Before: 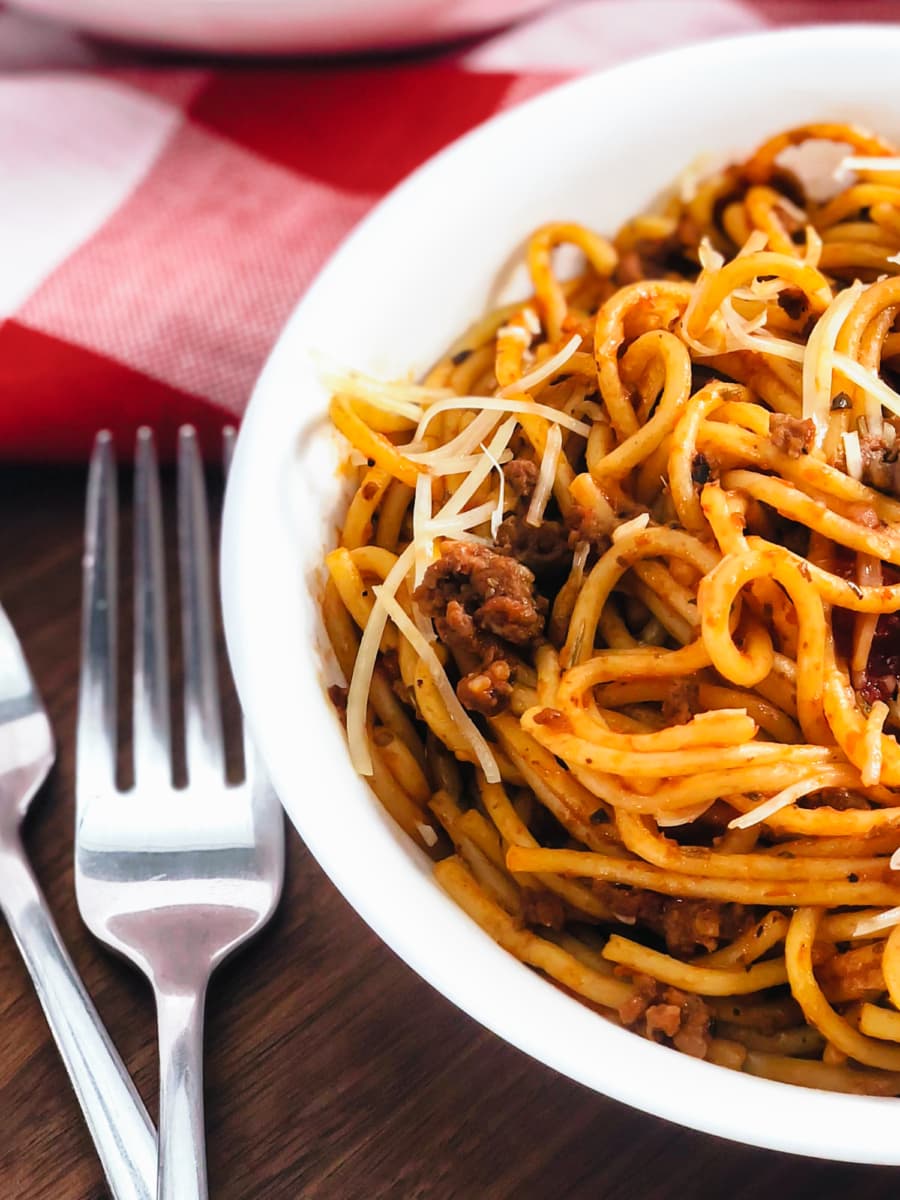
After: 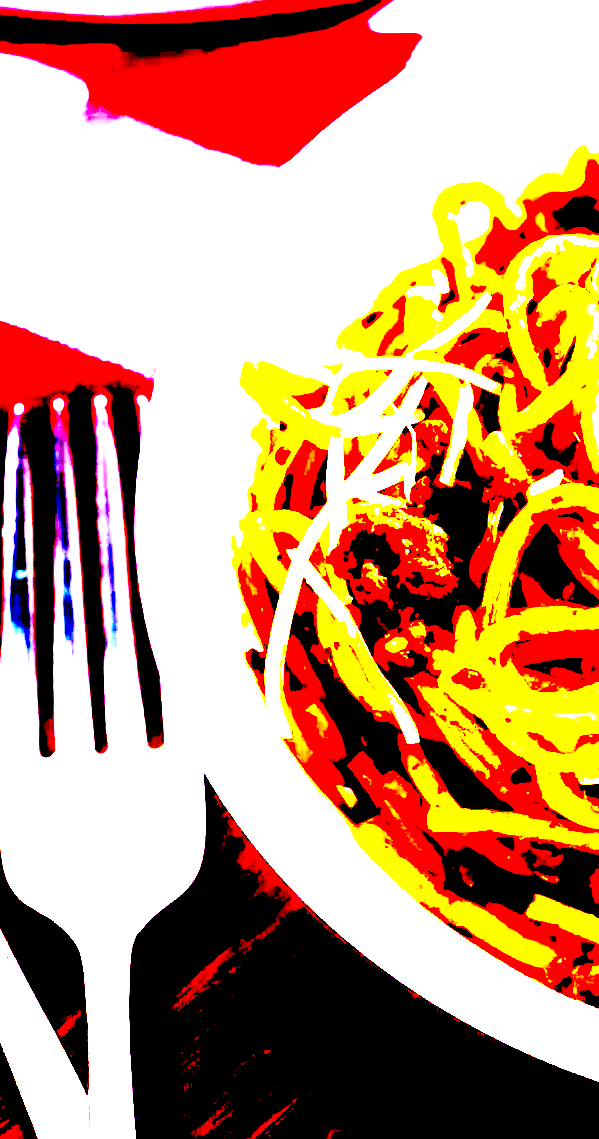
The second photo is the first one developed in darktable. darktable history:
exposure: black level correction 0.1, exposure 3 EV, compensate highlight preservation false
crop and rotate: left 8.786%, right 24.548%
rotate and perspective: rotation -1.32°, lens shift (horizontal) -0.031, crop left 0.015, crop right 0.985, crop top 0.047, crop bottom 0.982
